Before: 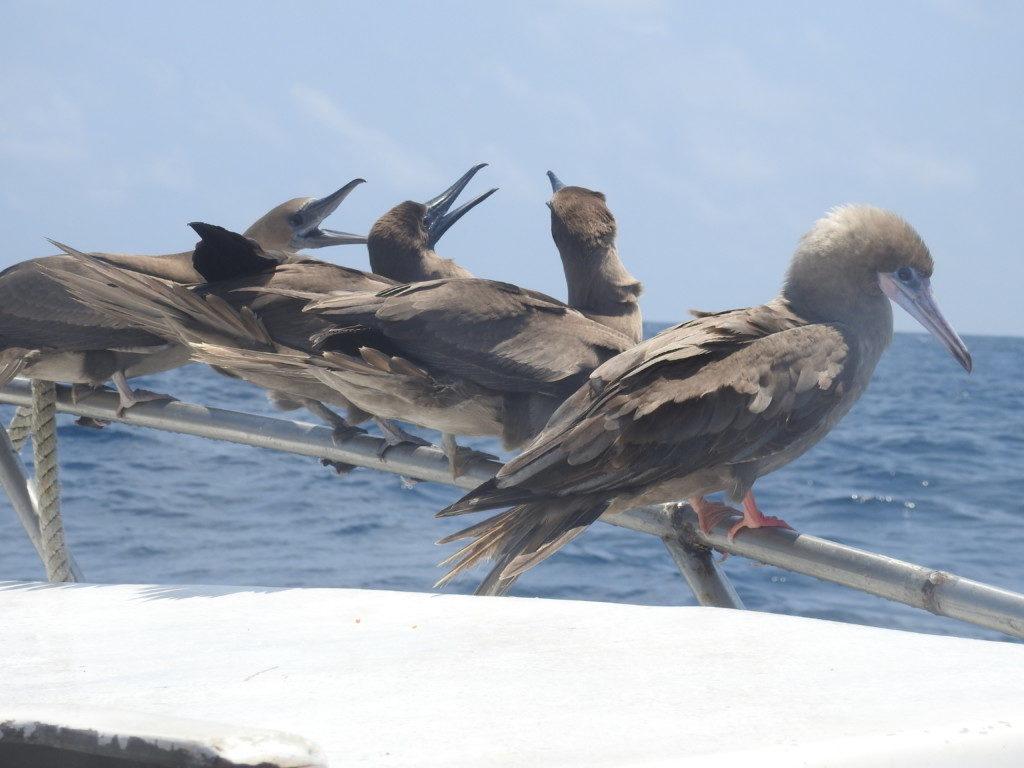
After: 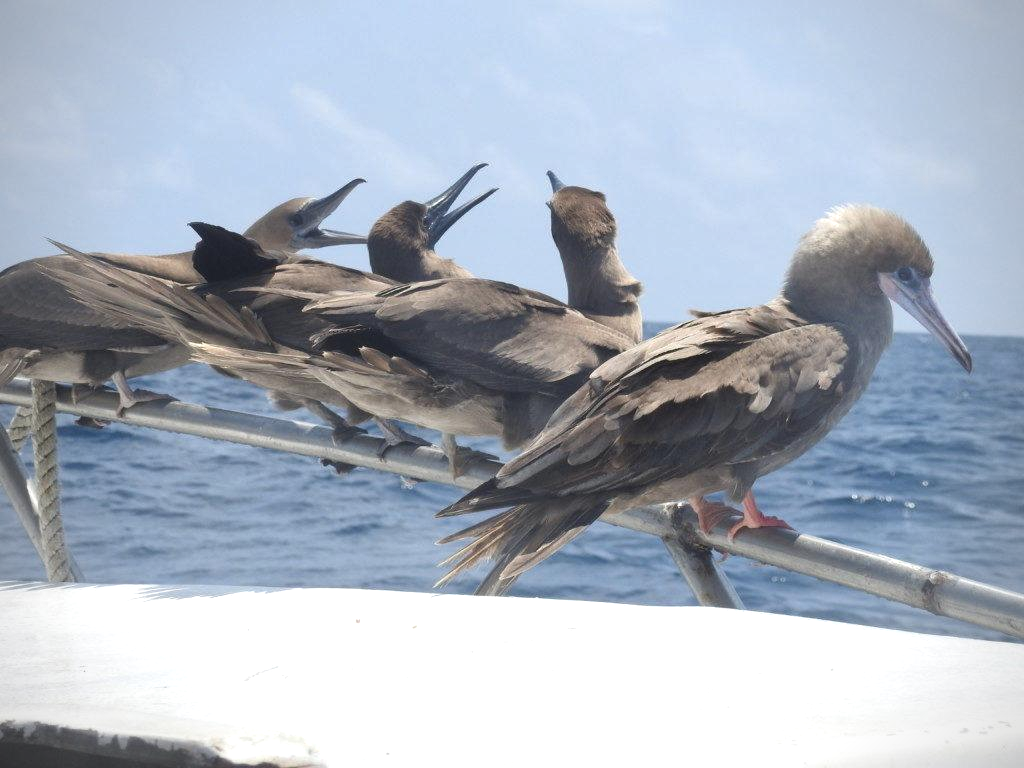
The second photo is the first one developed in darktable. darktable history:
vignetting: fall-off radius 60.92%
contrast brightness saturation: saturation -0.04
exposure: black level correction 0, exposure 0.2 EV, compensate exposure bias true, compensate highlight preservation false
local contrast: mode bilateral grid, contrast 20, coarseness 50, detail 130%, midtone range 0.2
